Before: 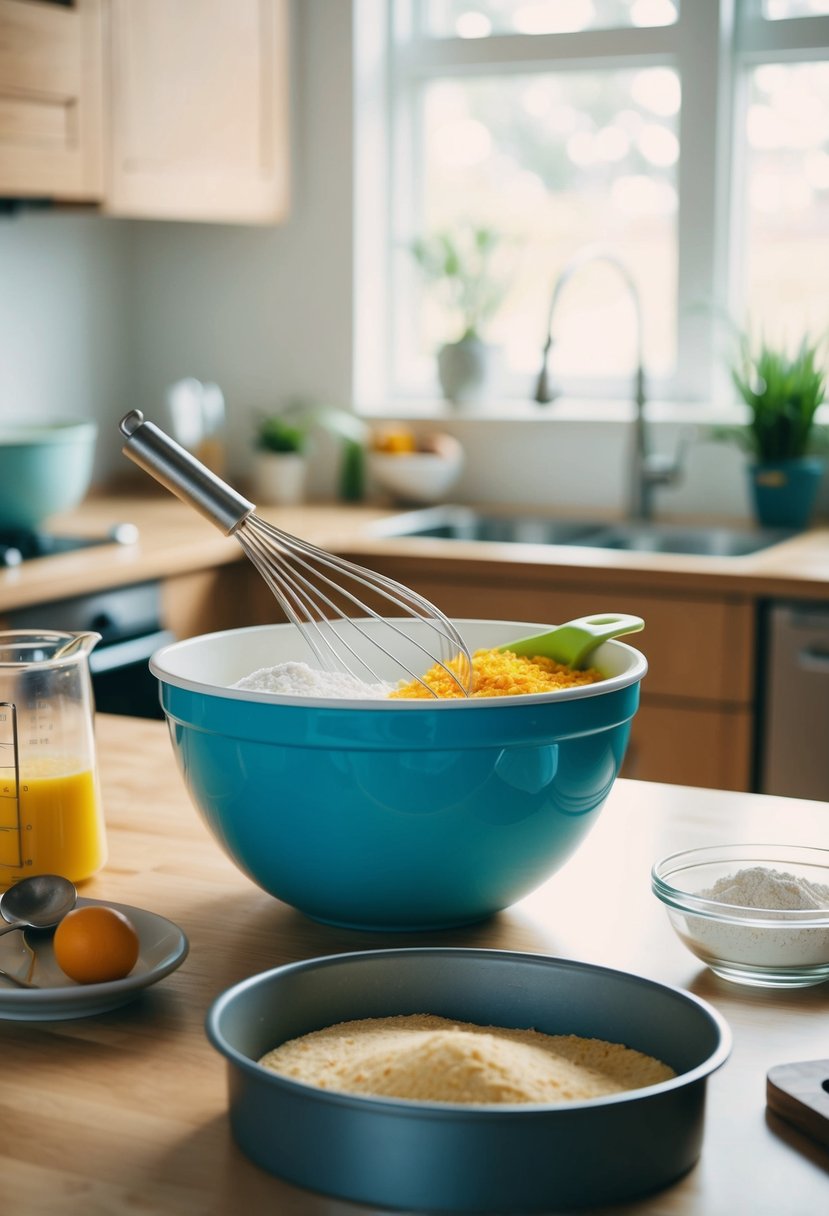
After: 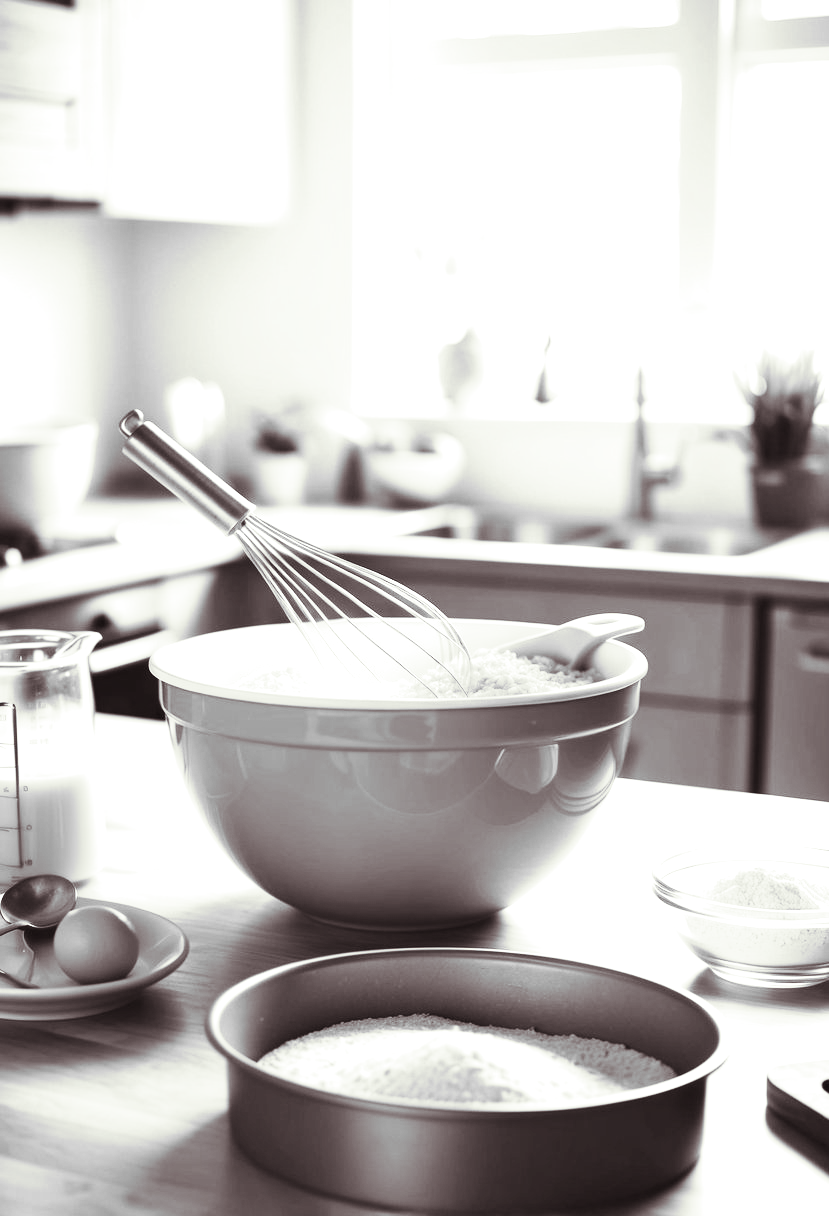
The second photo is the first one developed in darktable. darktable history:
contrast brightness saturation: contrast 0.18, saturation 0.3
exposure: black level correction 0, exposure 1.015 EV, compensate exposure bias true, compensate highlight preservation false
monochrome: a -6.99, b 35.61, size 1.4
split-toning: shadows › saturation 0.2
base curve: curves: ch0 [(0, 0) (0.666, 0.806) (1, 1)]
